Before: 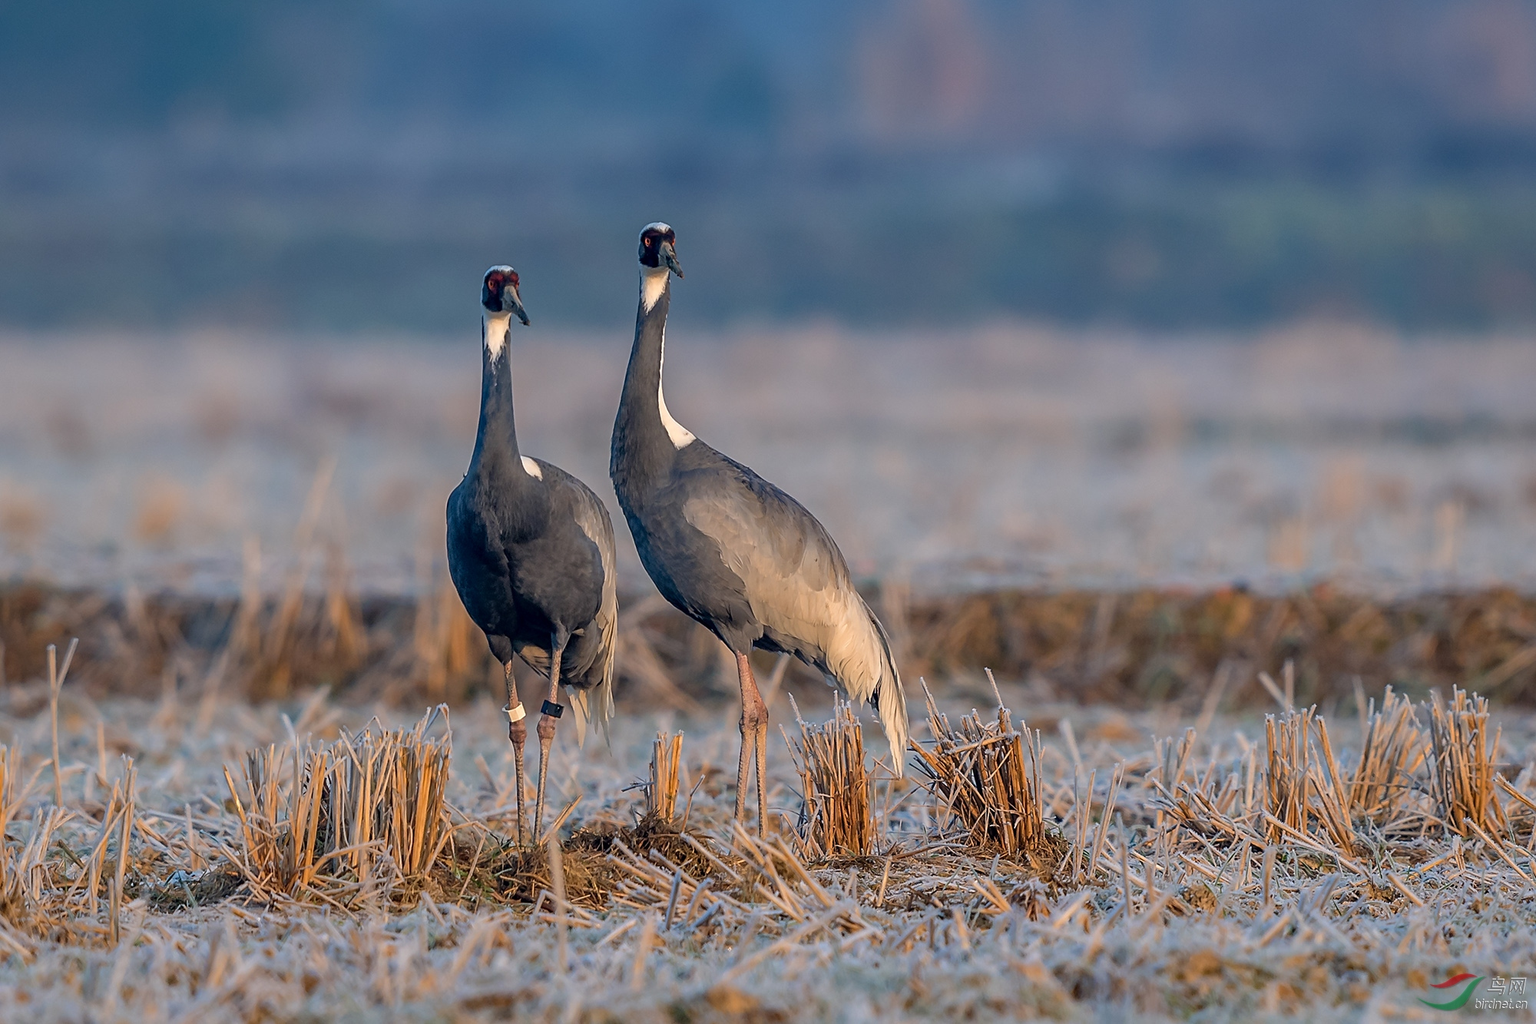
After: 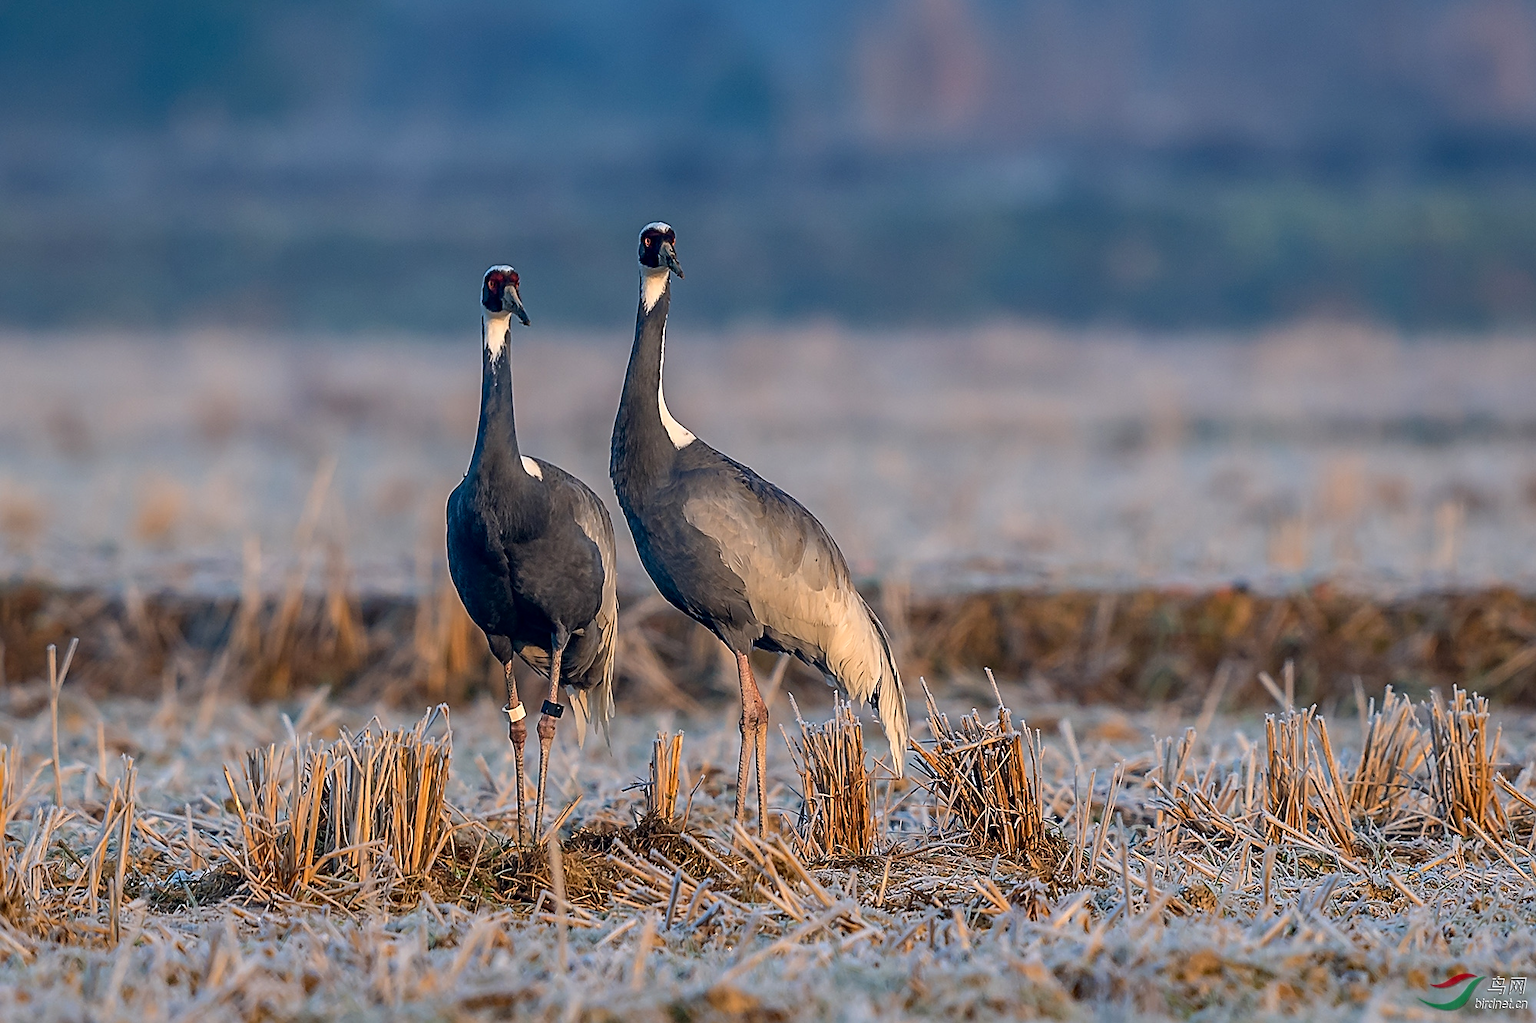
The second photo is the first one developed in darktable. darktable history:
contrast brightness saturation: contrast 0.15, brightness -0.01, saturation 0.1
sharpen: on, module defaults
